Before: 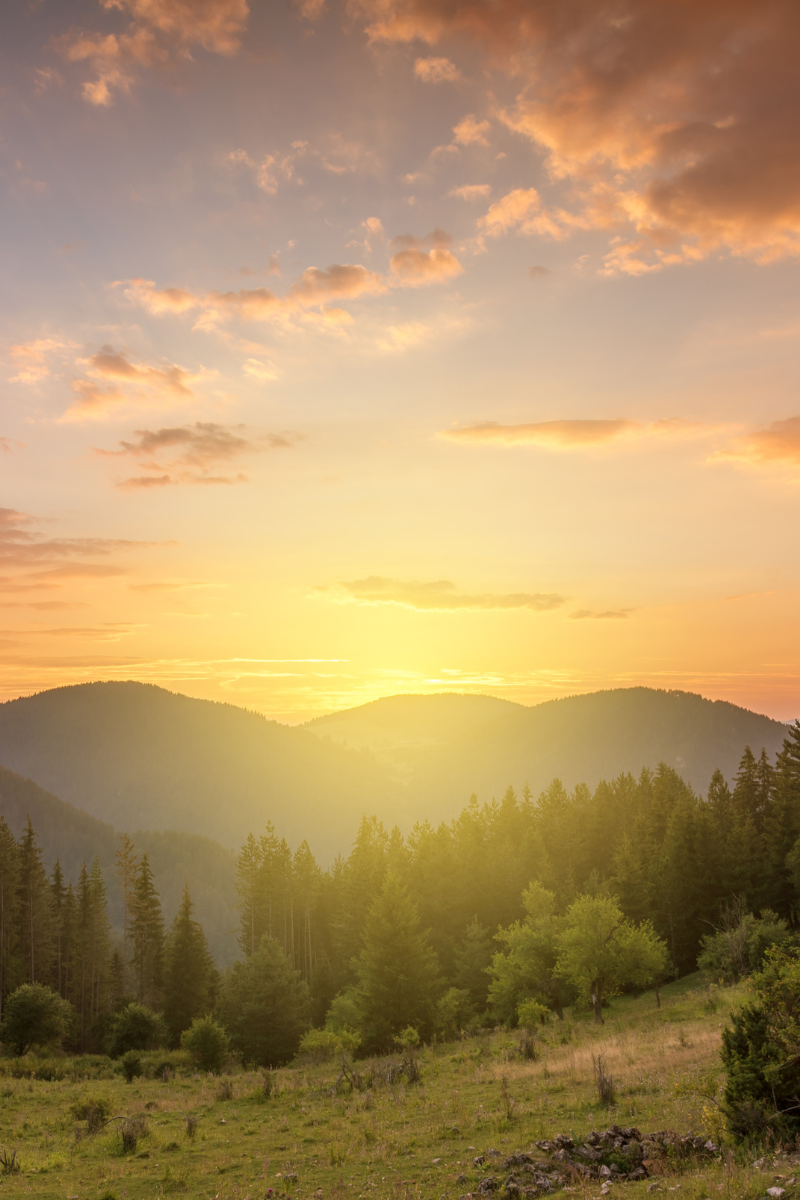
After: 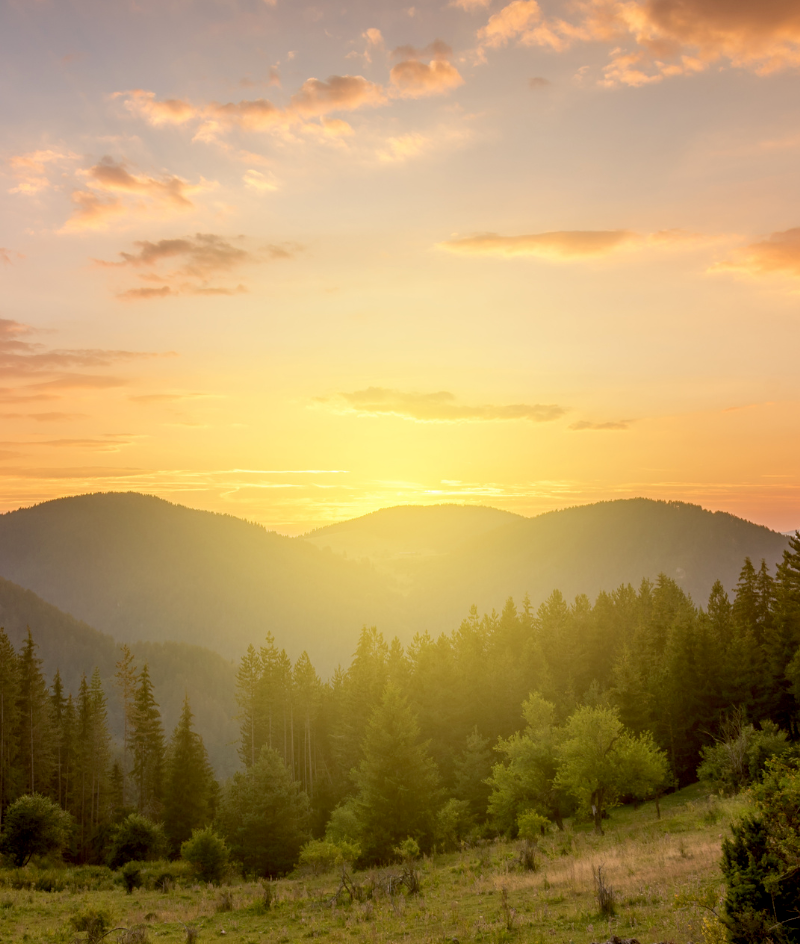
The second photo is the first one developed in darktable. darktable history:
crop and rotate: top 15.774%, bottom 5.506%
exposure: black level correction 0.011, compensate highlight preservation false
